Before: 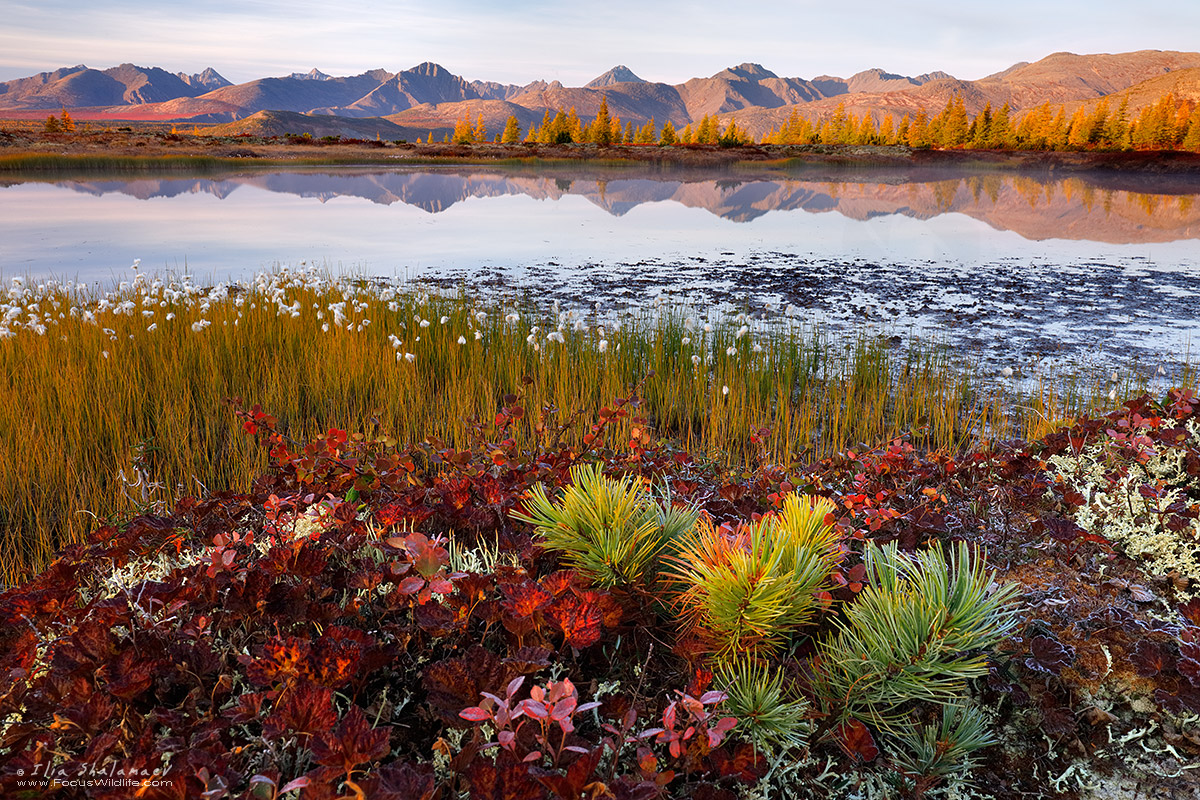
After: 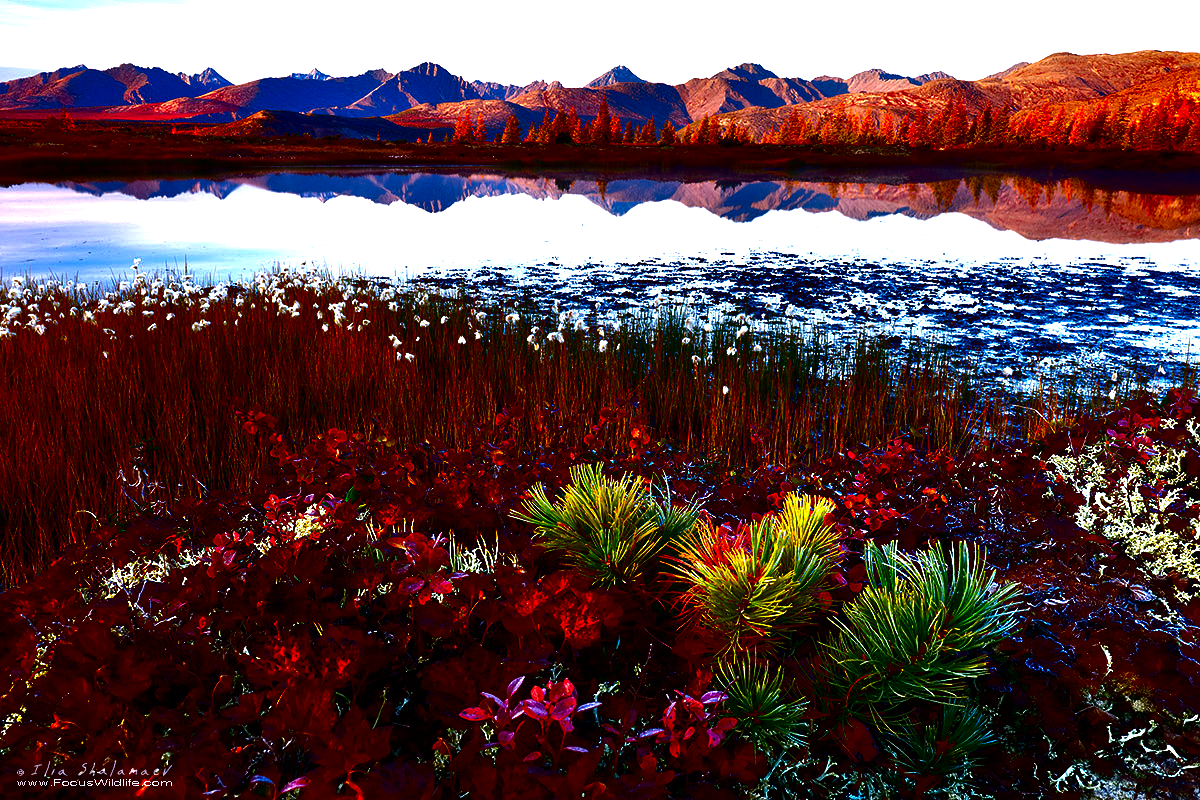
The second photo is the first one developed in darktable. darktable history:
contrast brightness saturation: brightness -1, saturation 1
white balance: red 0.954, blue 1.079
tone equalizer: -8 EV -1.08 EV, -7 EV -1.01 EV, -6 EV -0.867 EV, -5 EV -0.578 EV, -3 EV 0.578 EV, -2 EV 0.867 EV, -1 EV 1.01 EV, +0 EV 1.08 EV, edges refinement/feathering 500, mask exposure compensation -1.57 EV, preserve details no
